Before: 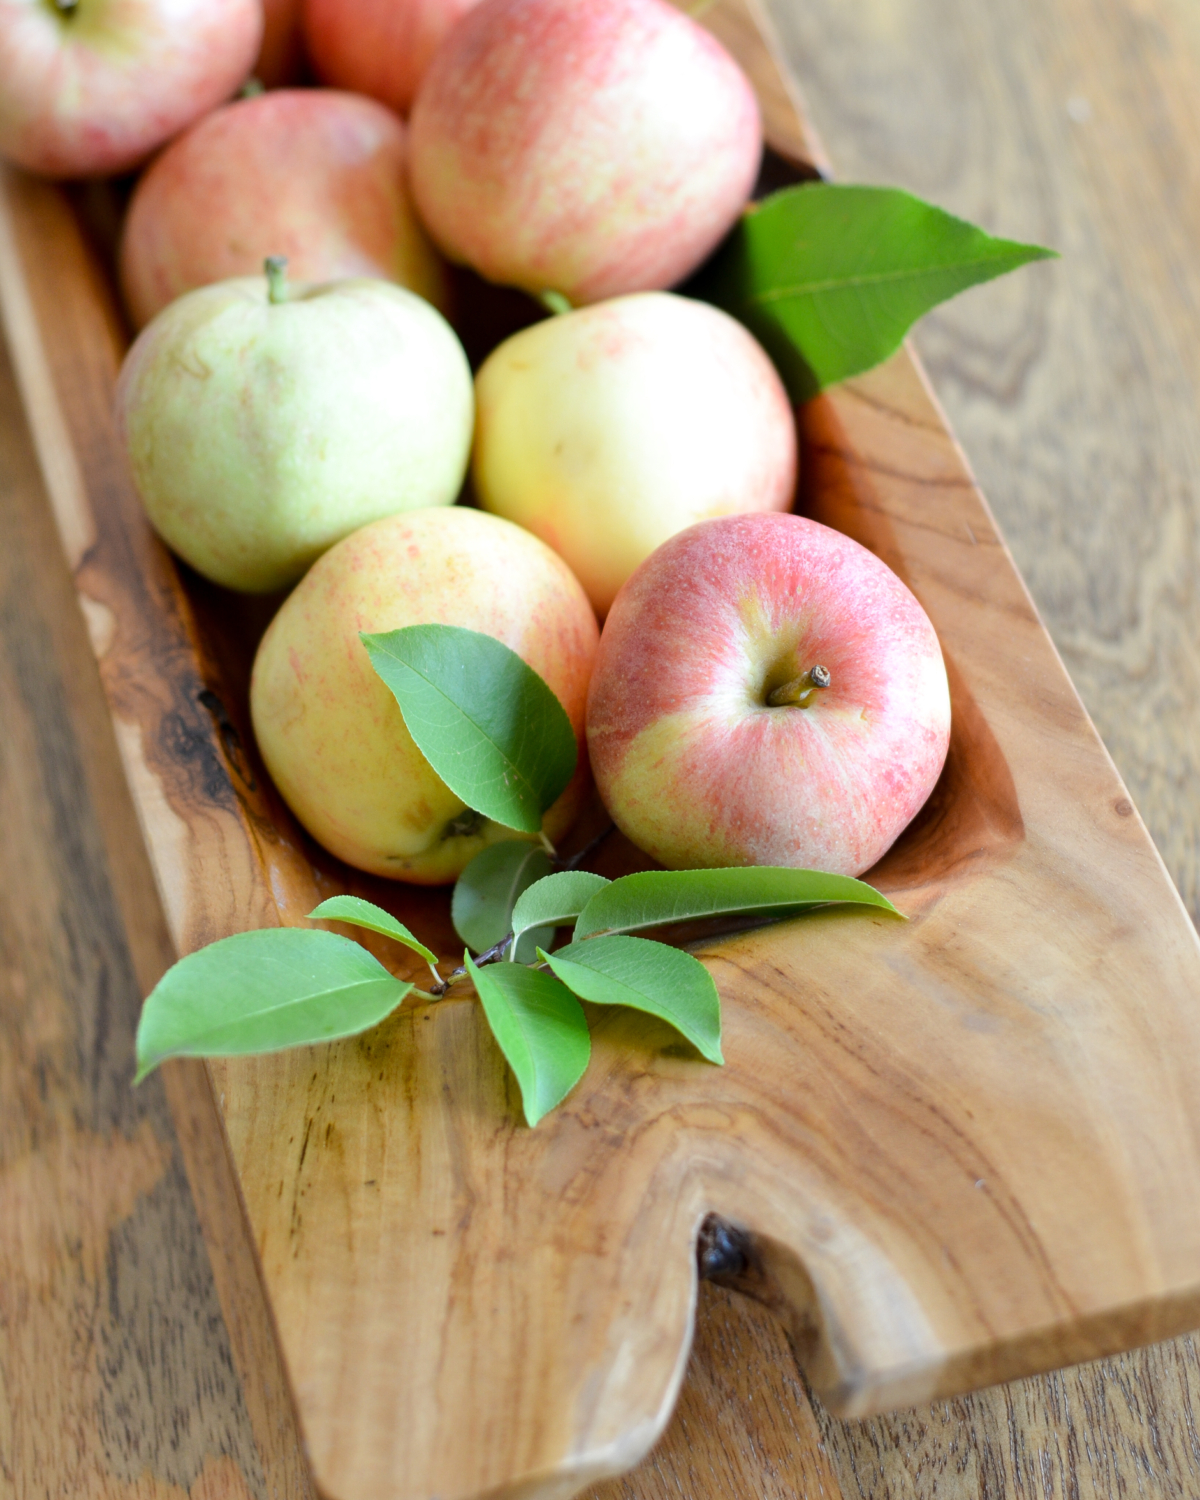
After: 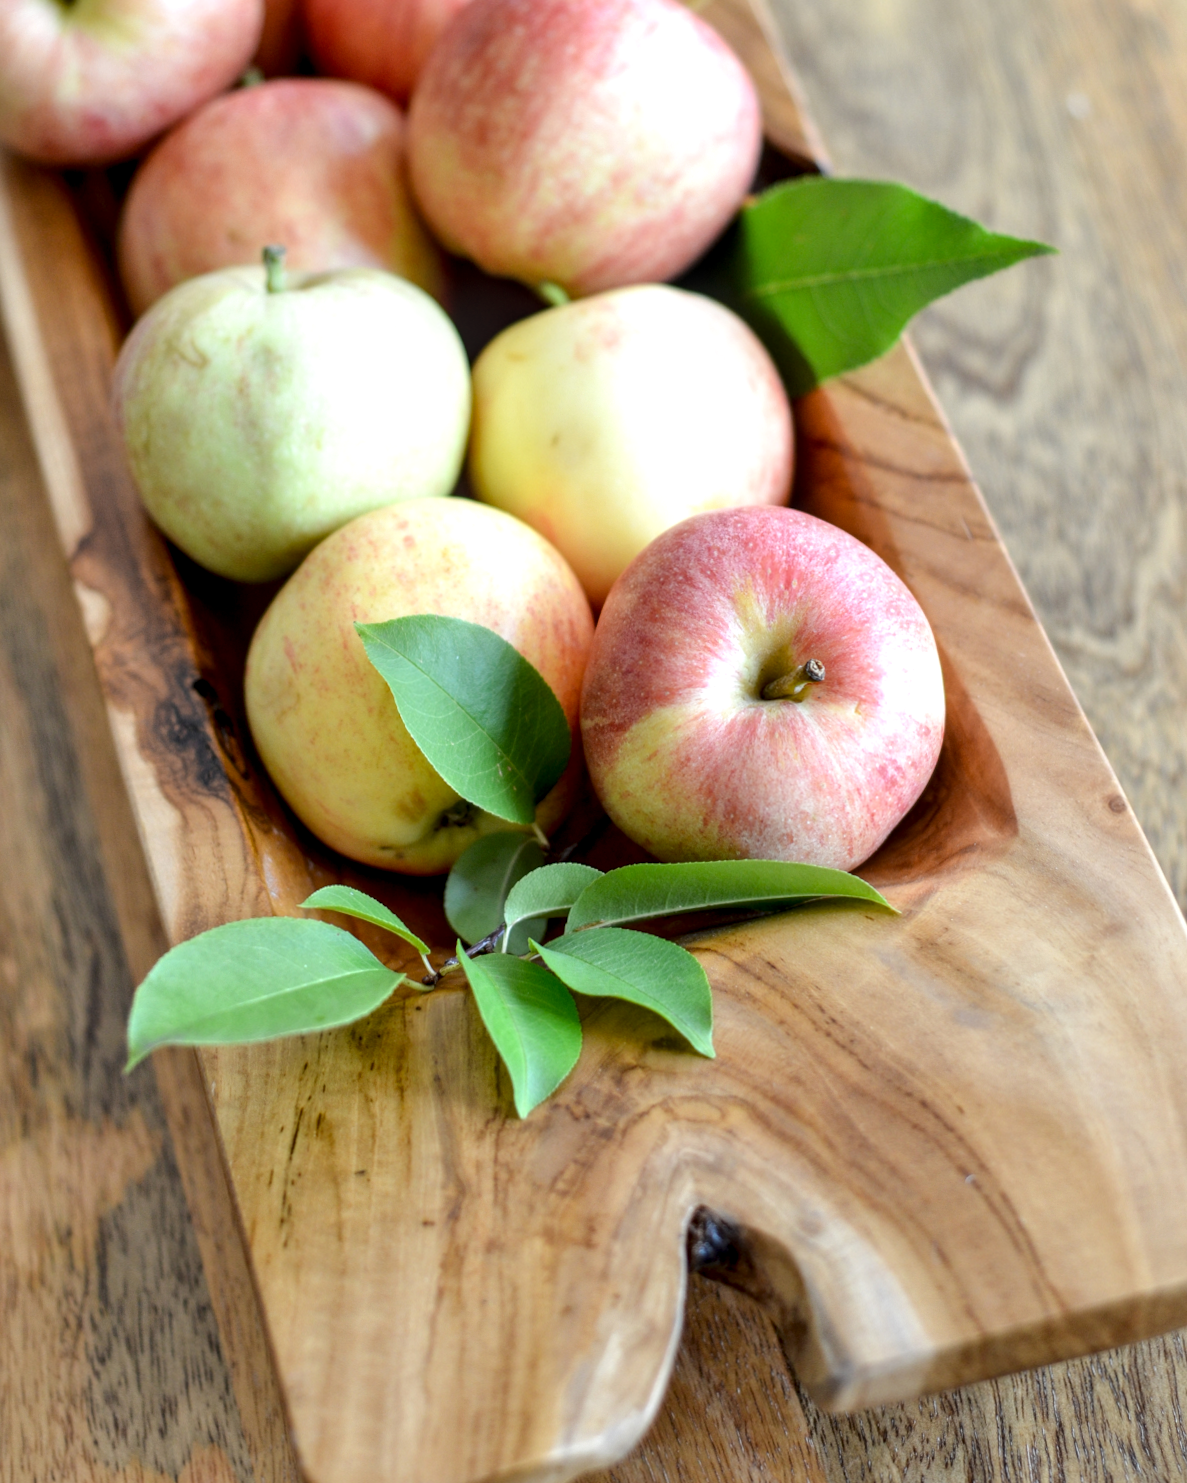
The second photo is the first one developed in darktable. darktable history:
crop and rotate: angle -0.5°
local contrast: detail 144%
